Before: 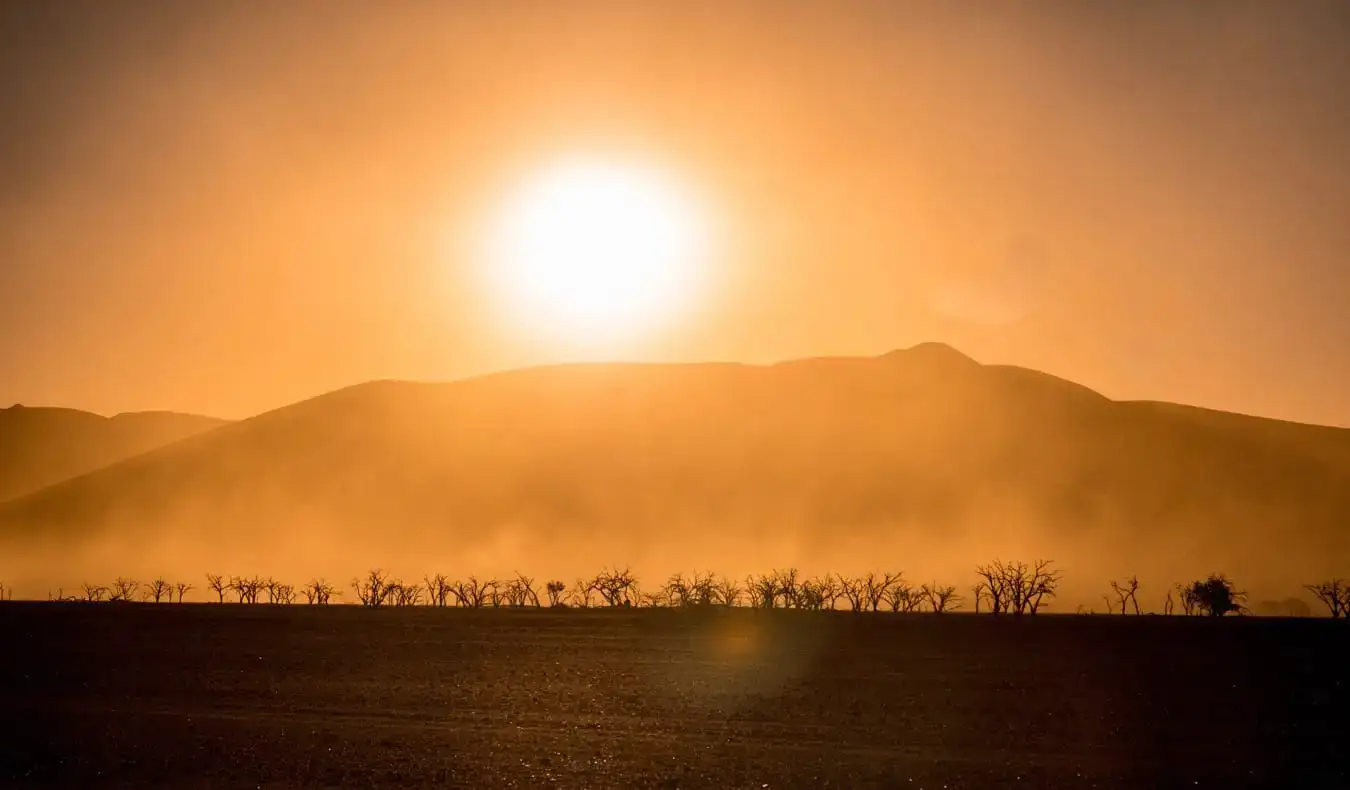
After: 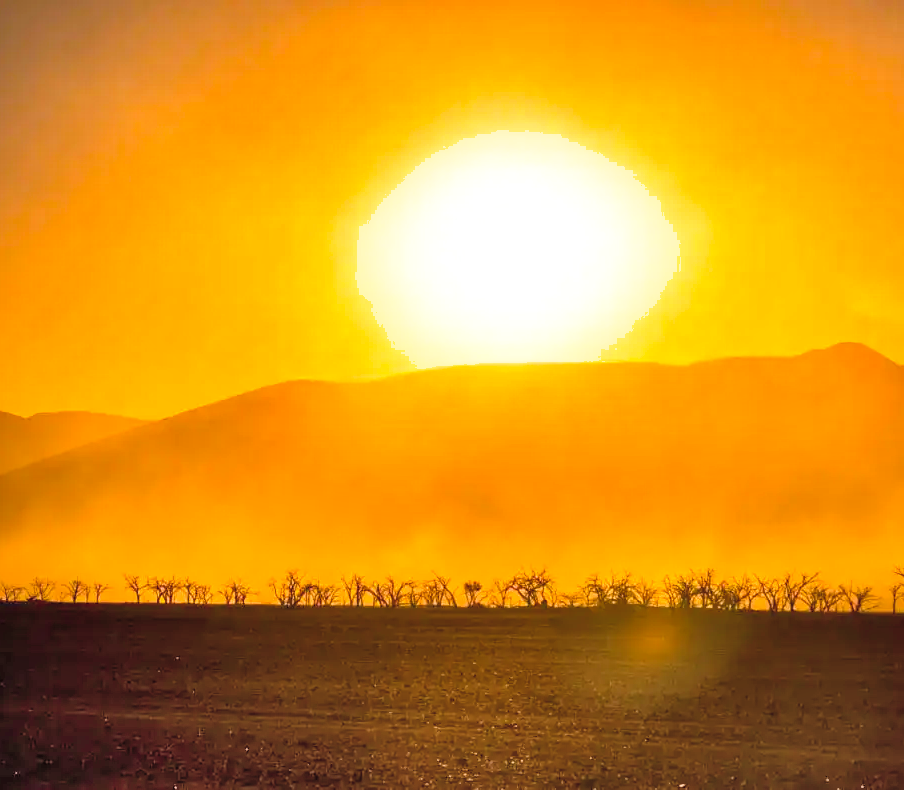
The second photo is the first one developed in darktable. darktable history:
exposure: exposure 0.552 EV, compensate exposure bias true, compensate highlight preservation false
crop and rotate: left 6.166%, right 26.812%
shadows and highlights: shadows 59.74, soften with gaussian
contrast brightness saturation: brightness 0.129
color balance rgb: perceptual saturation grading › global saturation 25.293%, global vibrance 20%
